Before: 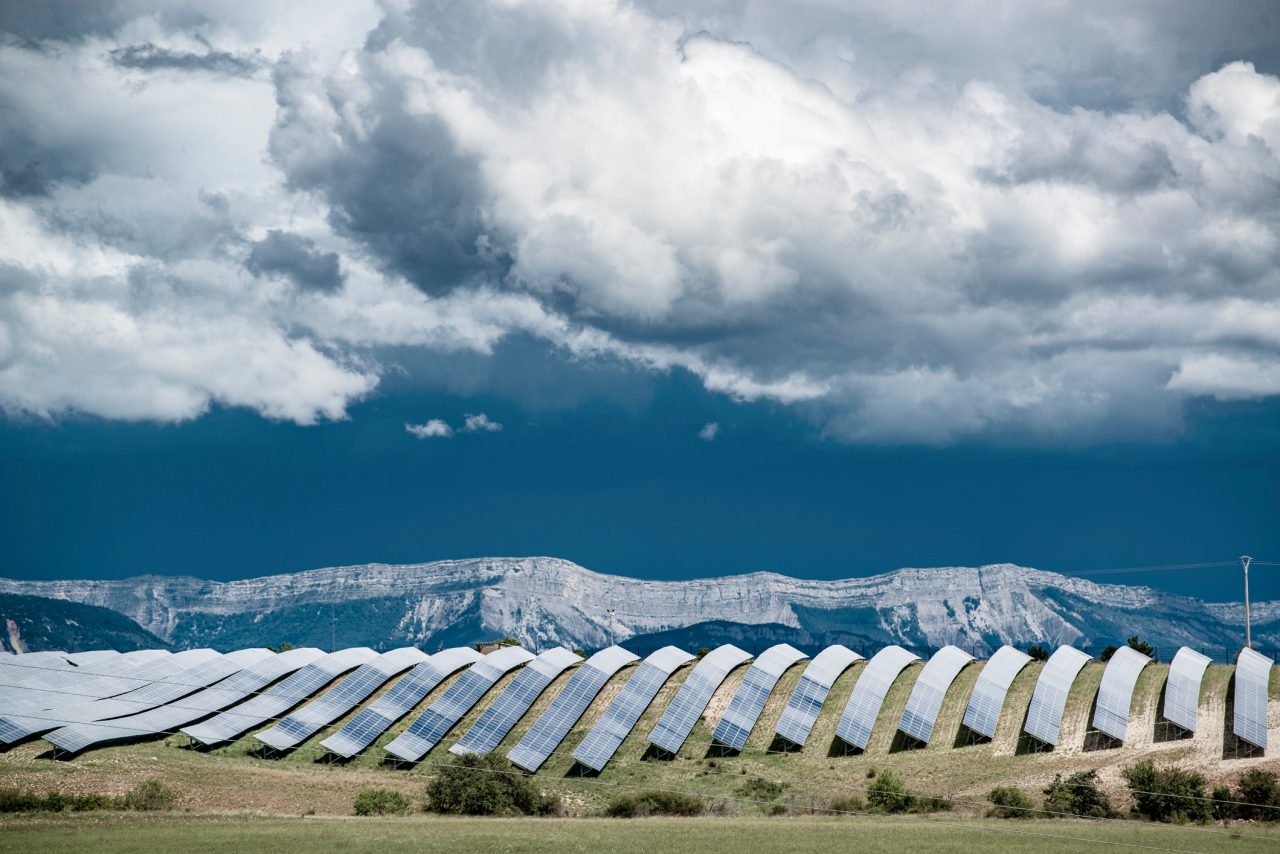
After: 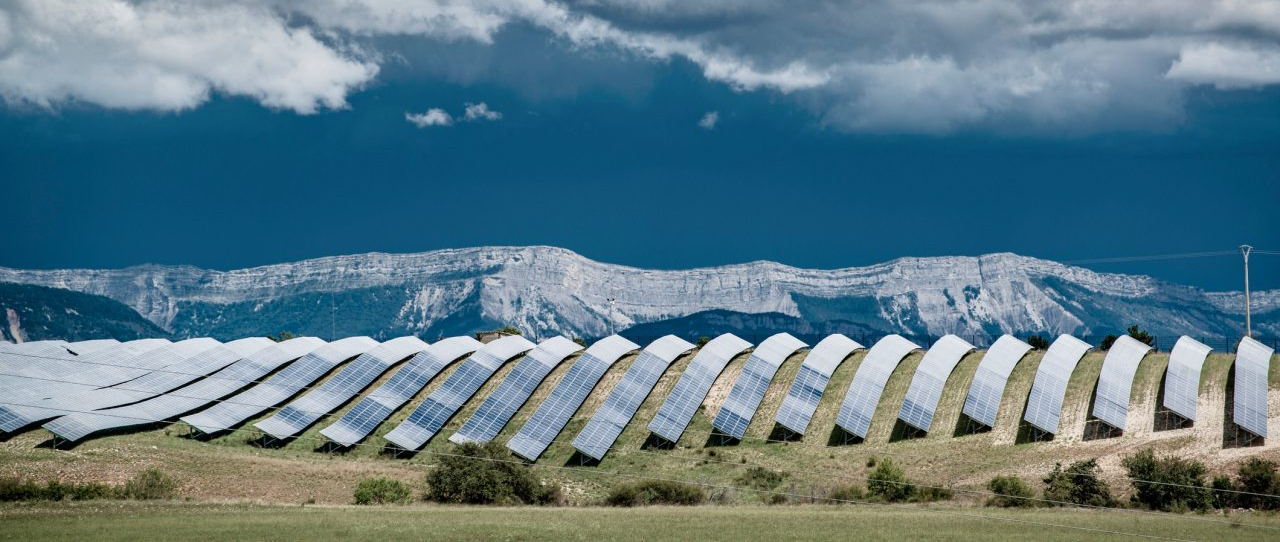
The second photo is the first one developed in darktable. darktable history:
color balance rgb: global vibrance 1%, saturation formula JzAzBz (2021)
shadows and highlights: shadows 20.91, highlights -82.73, soften with gaussian
crop and rotate: top 36.435%
